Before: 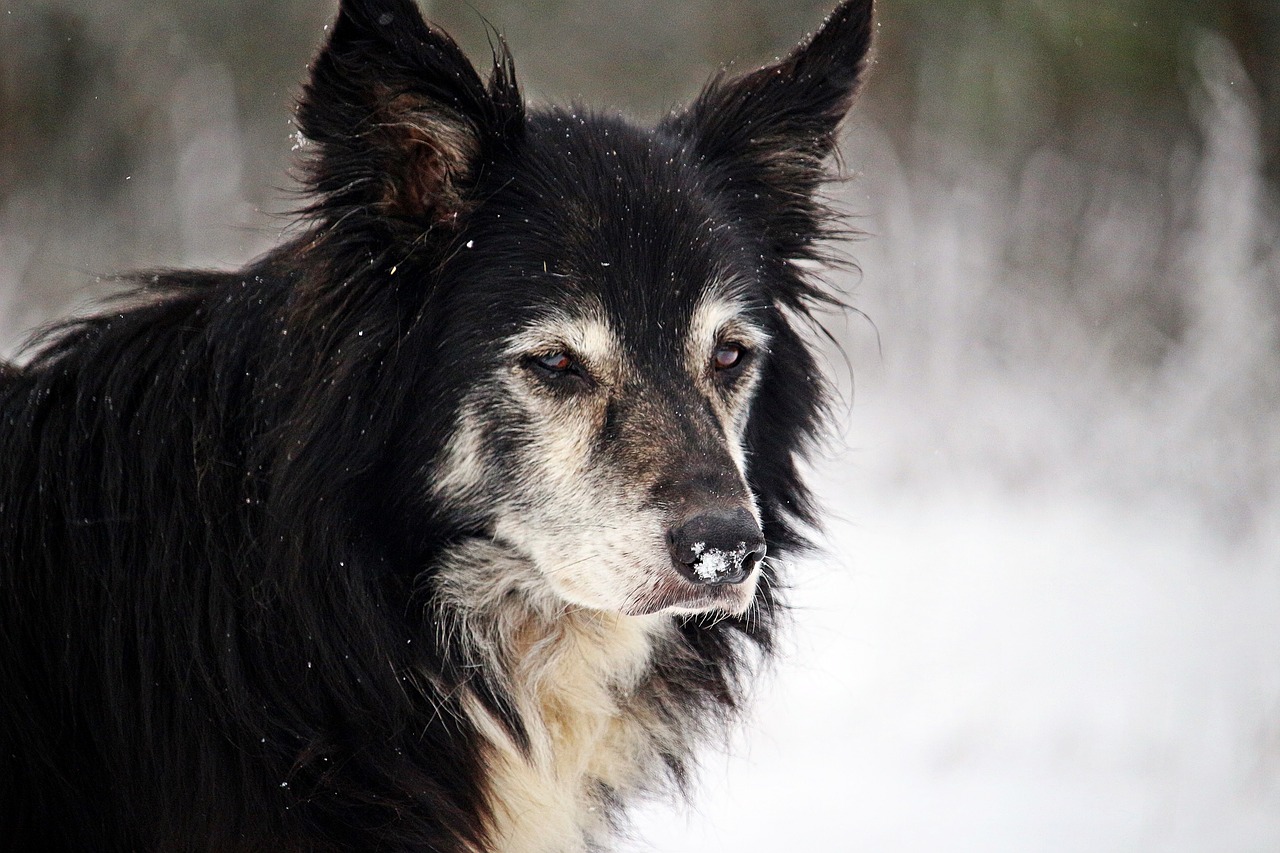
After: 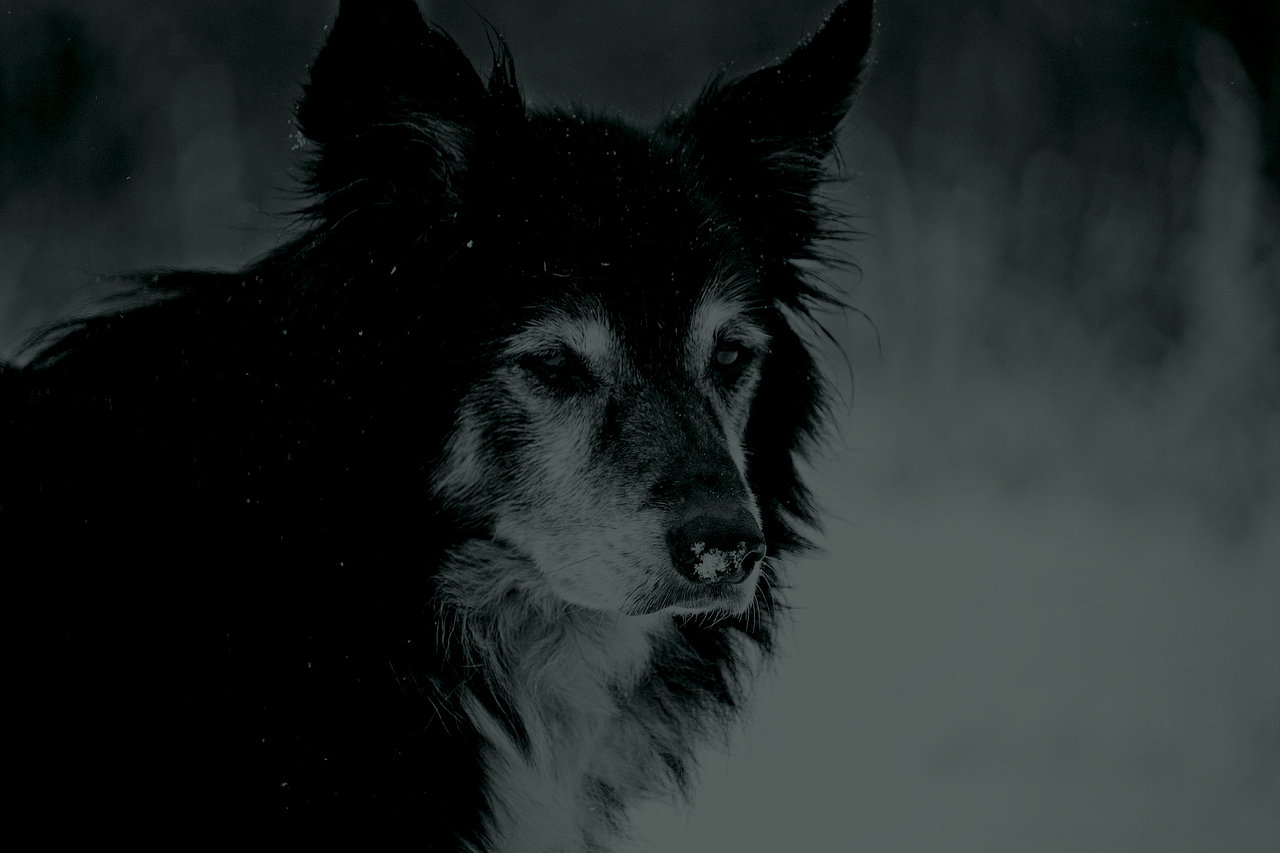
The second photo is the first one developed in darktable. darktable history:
colorize #4: hue 14.4°, saturation 36%, lightness 8.76%, version 1 | blend: blend mode color, opacity 100%; mask: uniform (no mask)
channel mixer #4: red [0, 0, 0, 0.964, 0, 0, 0], green [0 ×4, 1.072, 0, 0], blue [0 ×5, 1.12, 0]
colorize #3: hue 43.2°, saturation 12%, lightness 8.37%, version 1 | blend: blend mode color, opacity 100%; mask: uniform (no mask)
colorize #2: hue 90°, saturation 26%, lightness 7.57%, version 1 | blend: blend mode color, opacity 100%; mask: uniform (no mask)
channel mixer #2: red [0, 0, 0, 1.235, 0, 0, 0], green [0 ×4, 1.072, 0, 0], blue [0 ×5, 1.012, 0]
colorize #1: hue 90°, saturation 19%, lightness 1.2%, version 1 | blend: blend mode color, opacity 100%; mask: uniform (no mask)
channel mixer #1: red [0, 0, 0, 1.155, 0, 0, 0], green [0 ×4, 1.072, 0, 0], blue [0 ×5, 1.008, 0]
colorize: hue 90°, saturation 19%, lightness 1.59%, version 1 | blend: blend mode color, opacity 100%; mask: uniform (no mask)
channel mixer: red [0, 0, 0, 1.127, 0, 0, 0], green [0 ×4, 1.072, 0, 0], blue [0 ×5, 1.008, 0]
